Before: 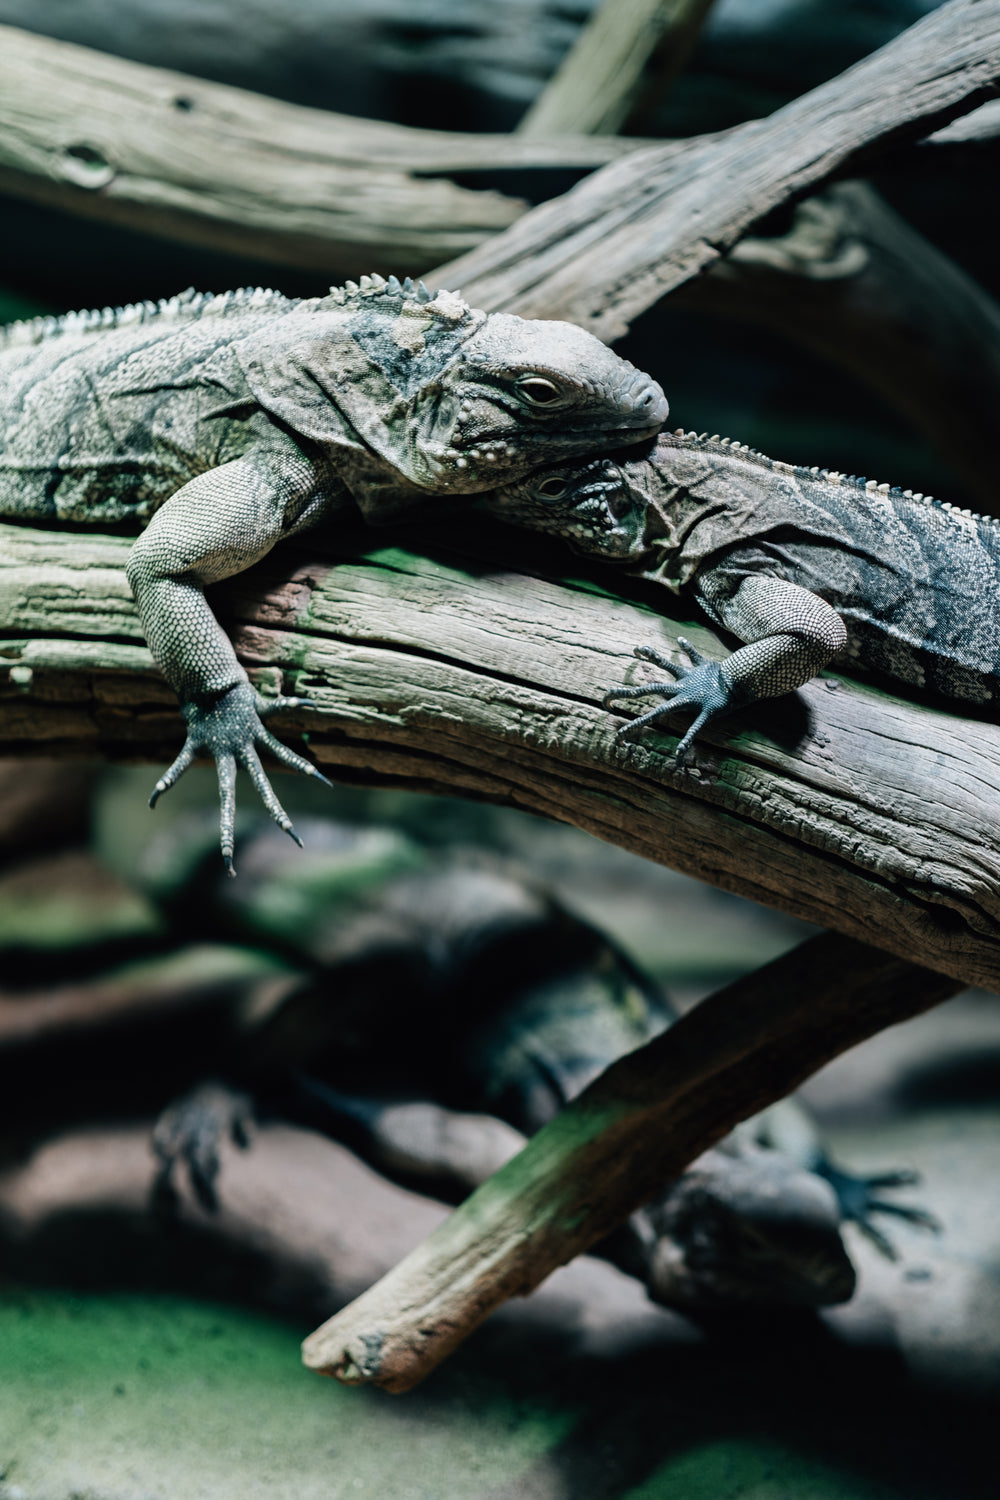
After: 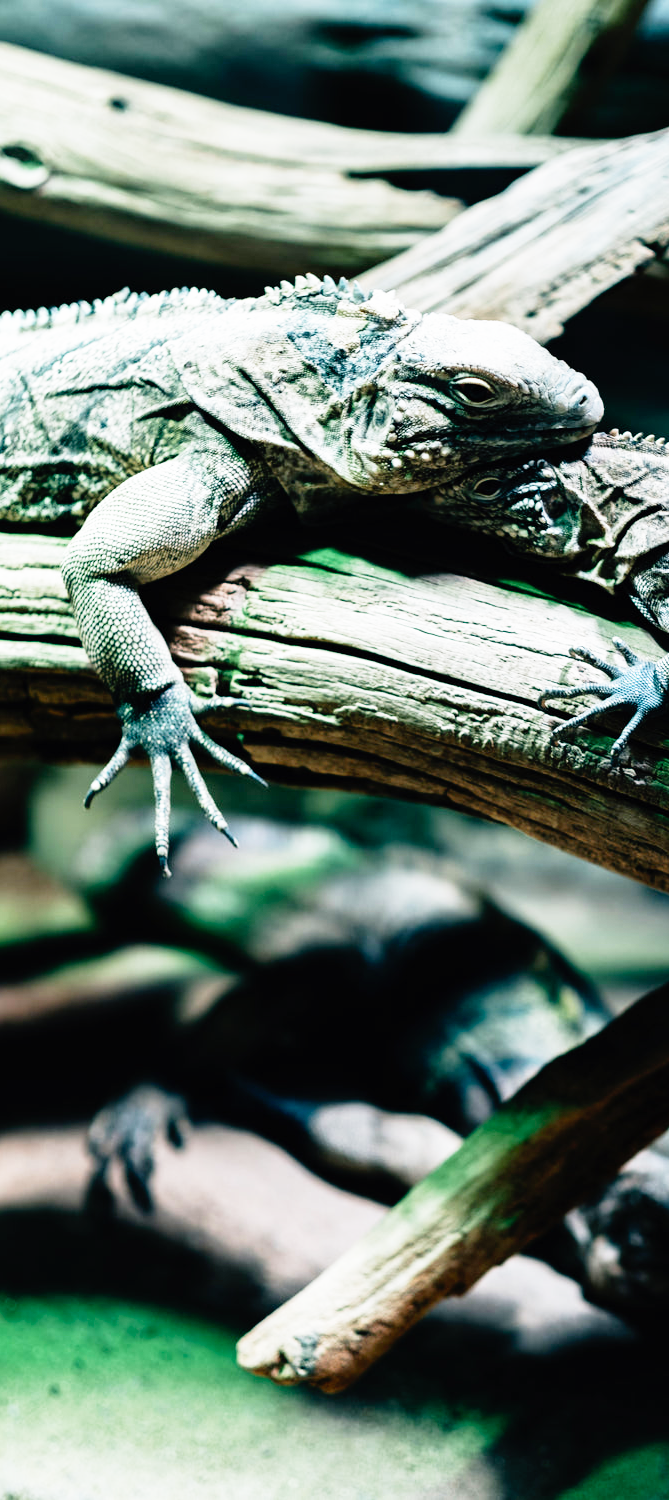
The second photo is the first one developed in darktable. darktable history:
base curve: curves: ch0 [(0, 0) (0.012, 0.01) (0.073, 0.168) (0.31, 0.711) (0.645, 0.957) (1, 1)], preserve colors none
contrast brightness saturation: saturation 0.096
crop and rotate: left 6.514%, right 26.5%
